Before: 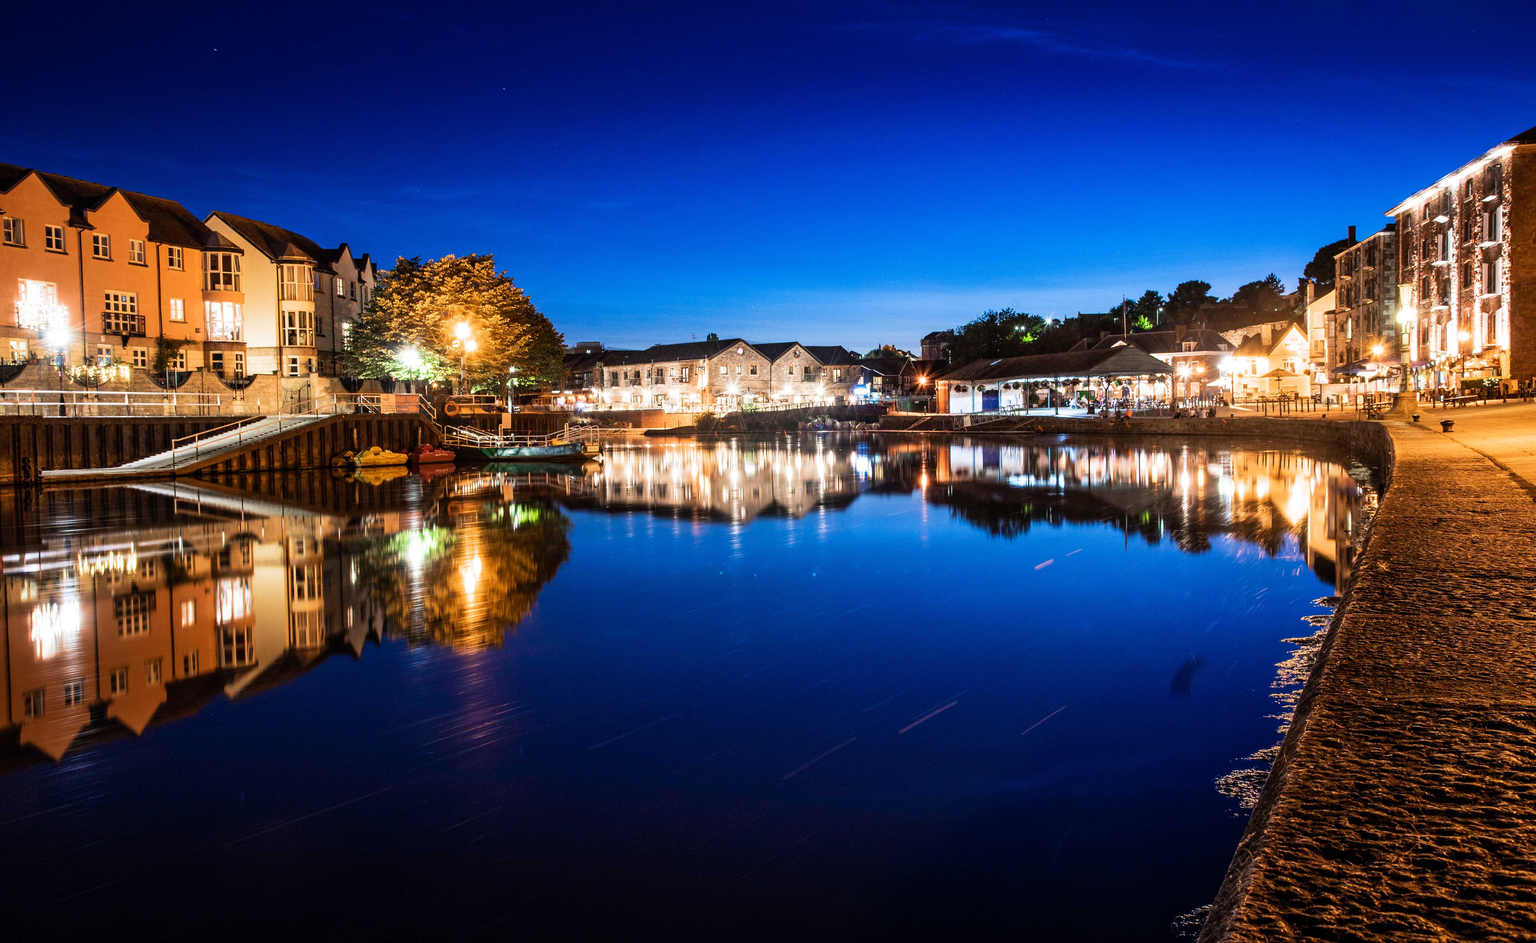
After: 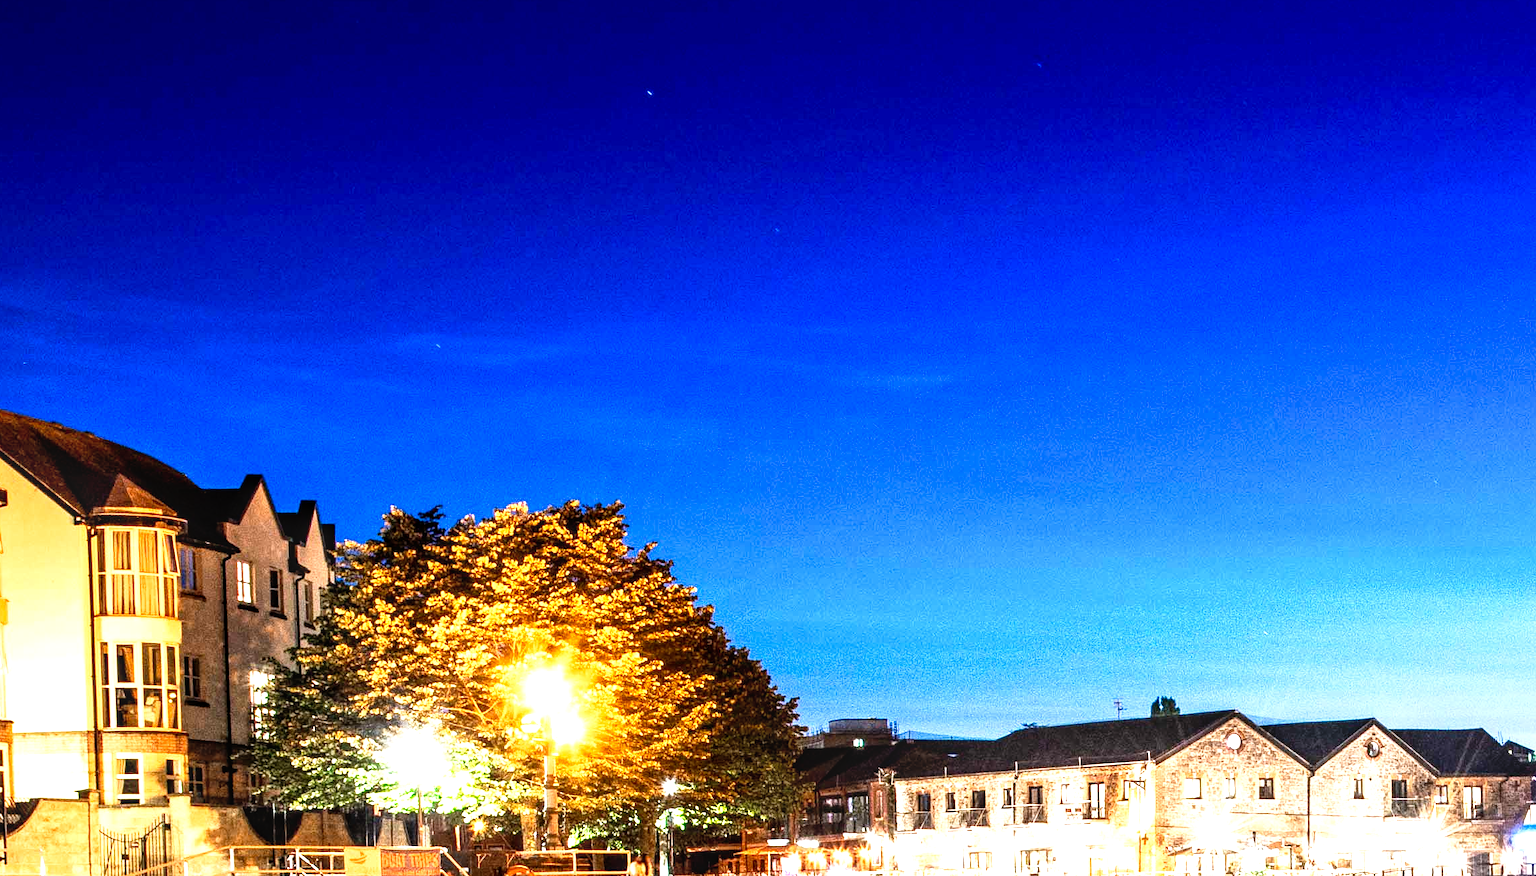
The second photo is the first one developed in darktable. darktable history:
tone curve: curves: ch0 [(0, 0) (0.003, 0) (0.011, 0.001) (0.025, 0.003) (0.044, 0.006) (0.069, 0.009) (0.1, 0.013) (0.136, 0.032) (0.177, 0.067) (0.224, 0.121) (0.277, 0.185) (0.335, 0.255) (0.399, 0.333) (0.468, 0.417) (0.543, 0.508) (0.623, 0.606) (0.709, 0.71) (0.801, 0.819) (0.898, 0.926) (1, 1)], preserve colors none
exposure: exposure 1.056 EV, compensate highlight preservation false
crop: left 15.72%, top 5.446%, right 43.806%, bottom 56.95%
local contrast: on, module defaults
